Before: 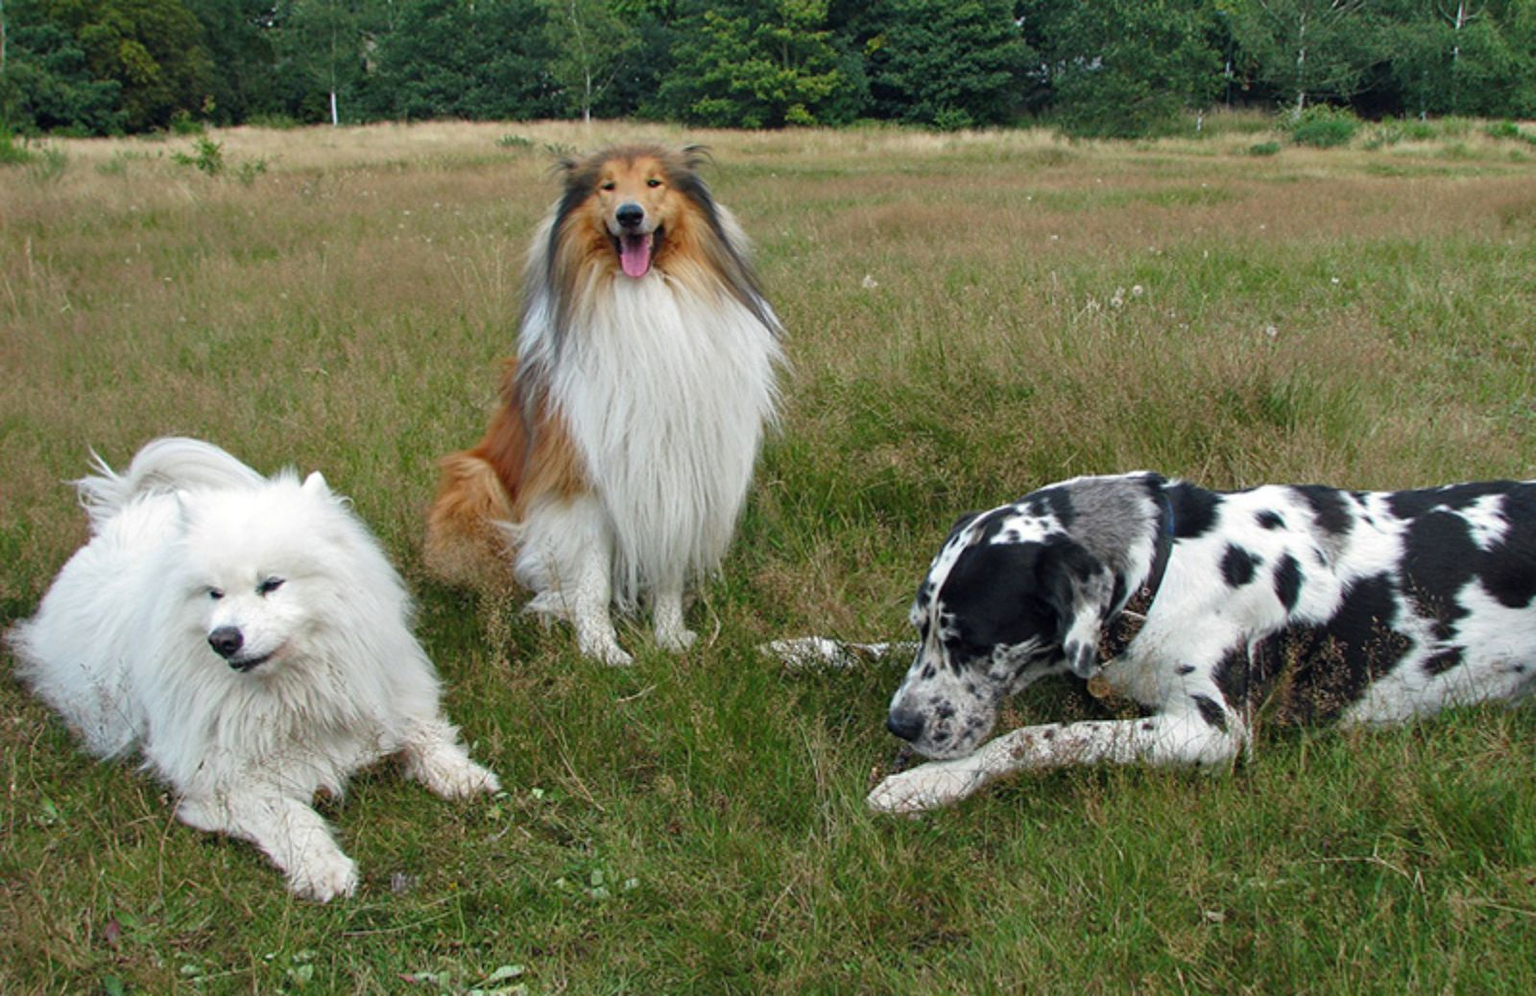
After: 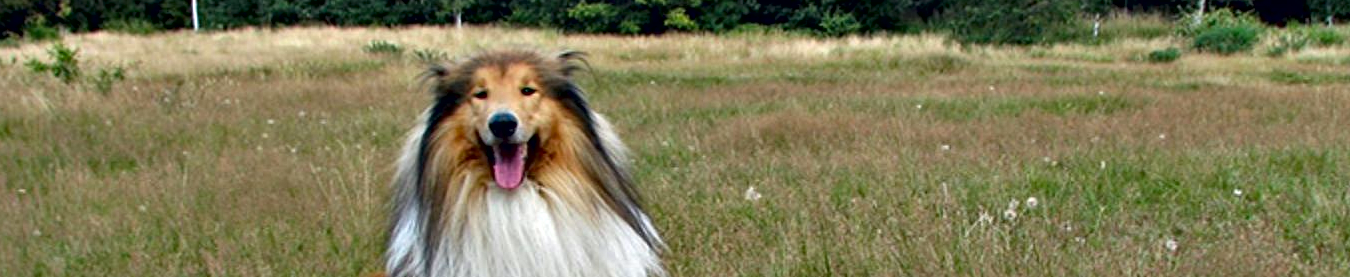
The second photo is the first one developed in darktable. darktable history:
haze removal: compatibility mode true
crop and rotate: left 9.621%, top 9.69%, right 5.966%, bottom 63.582%
contrast equalizer: y [[0.6 ×6], [0.55 ×6], [0 ×6], [0 ×6], [0 ×6]]
contrast brightness saturation: saturation -0.054
